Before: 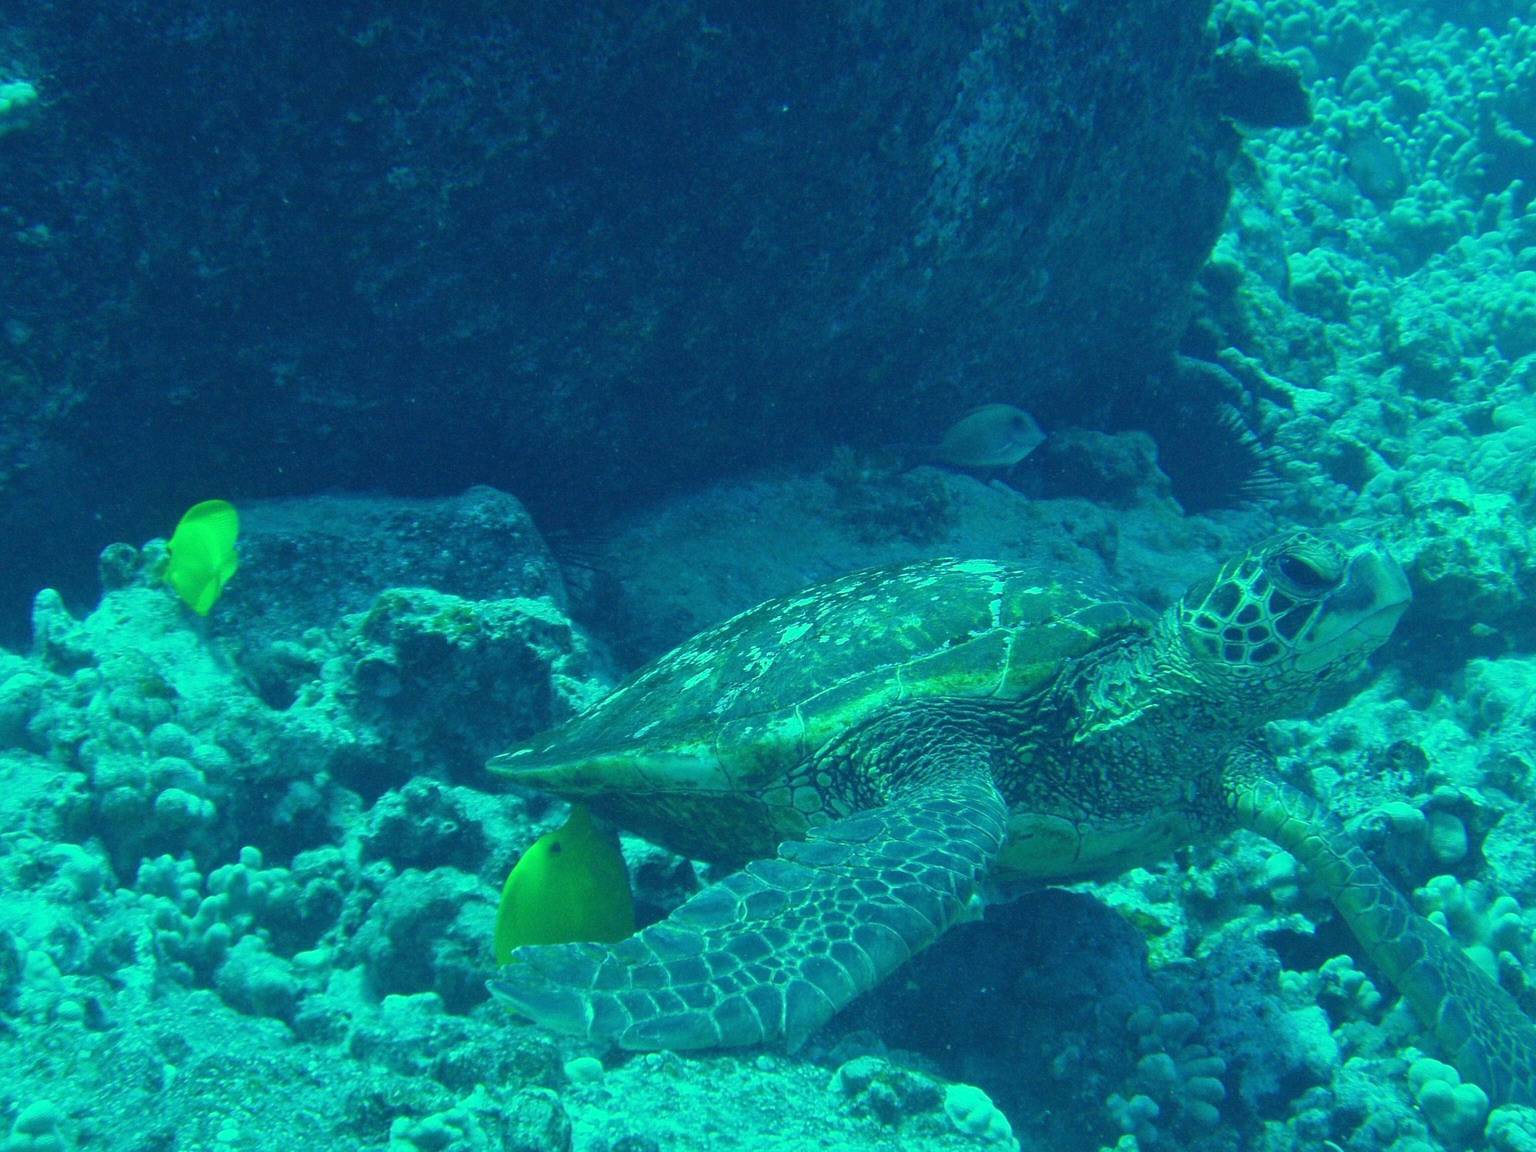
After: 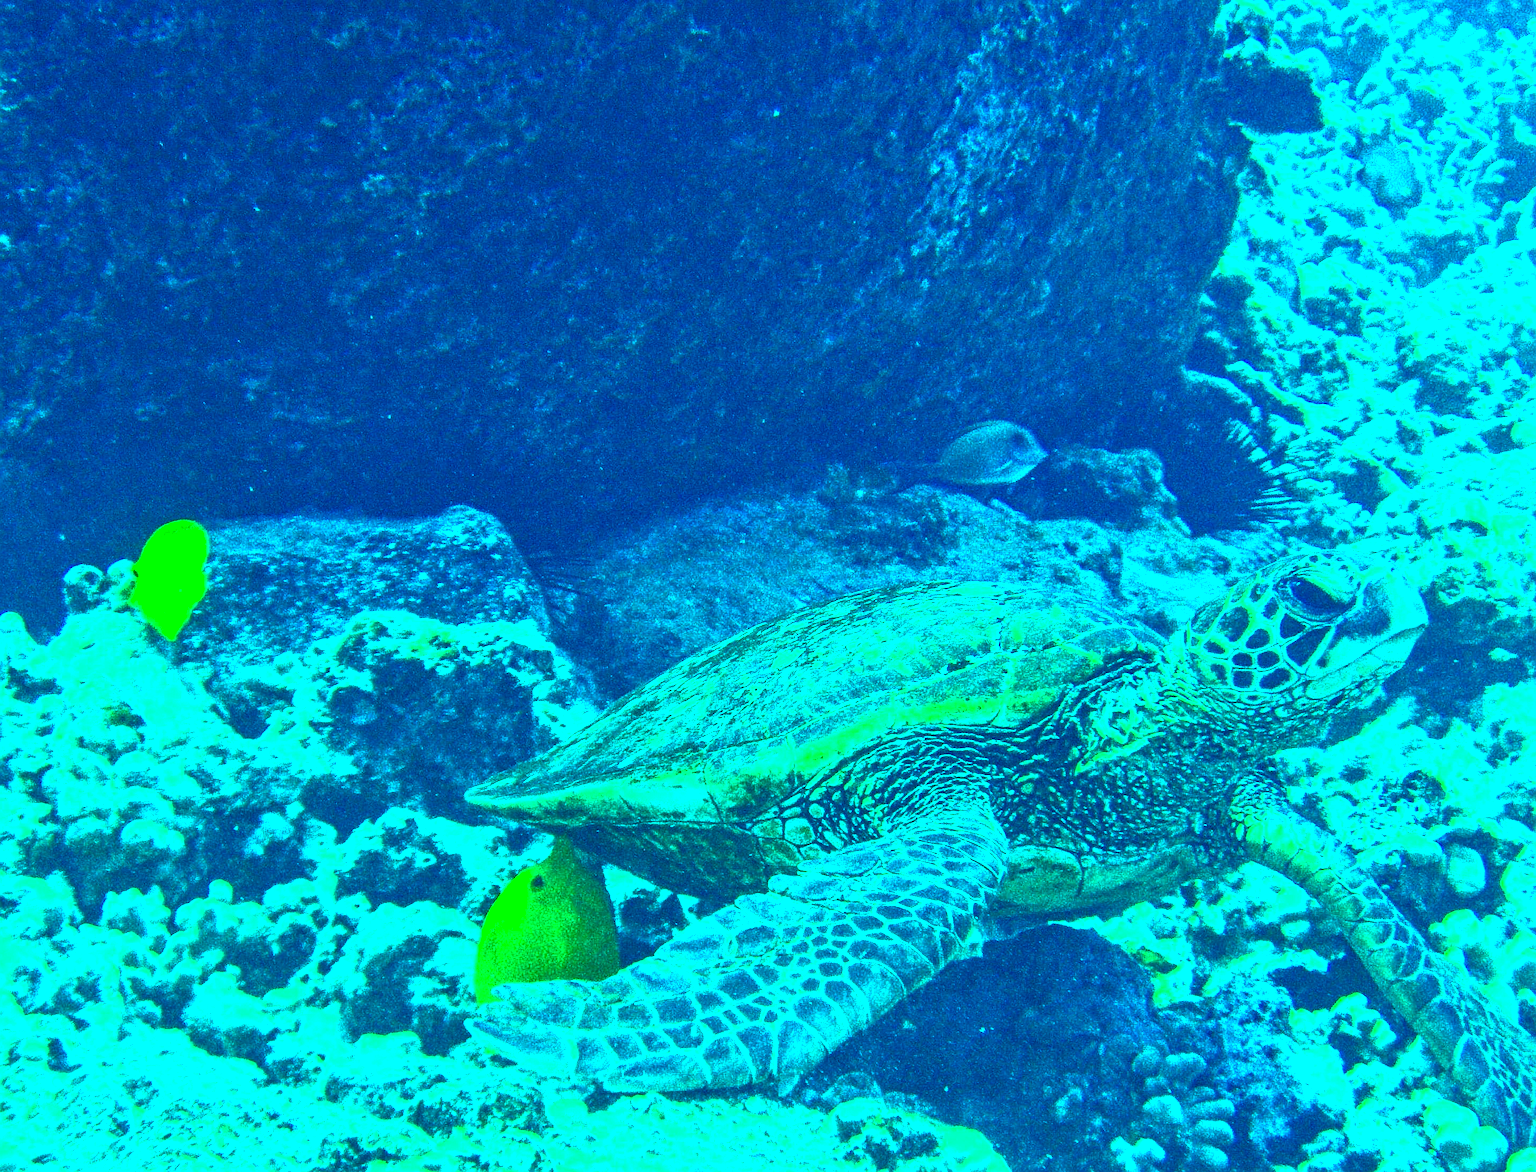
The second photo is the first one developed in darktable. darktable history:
contrast brightness saturation: contrast 0.983, brightness 0.989, saturation 0.992
crop and rotate: left 2.551%, right 1.262%, bottom 2.098%
base curve: curves: ch0 [(0, 0) (0.303, 0.277) (1, 1)], preserve colors none
local contrast: on, module defaults
sharpen: on, module defaults
color balance rgb: perceptual saturation grading › global saturation 30.042%, global vibrance -24.111%
contrast equalizer: octaves 7, y [[0.5, 0.542, 0.583, 0.625, 0.667, 0.708], [0.5 ×6], [0.5 ×6], [0 ×6], [0 ×6]]
